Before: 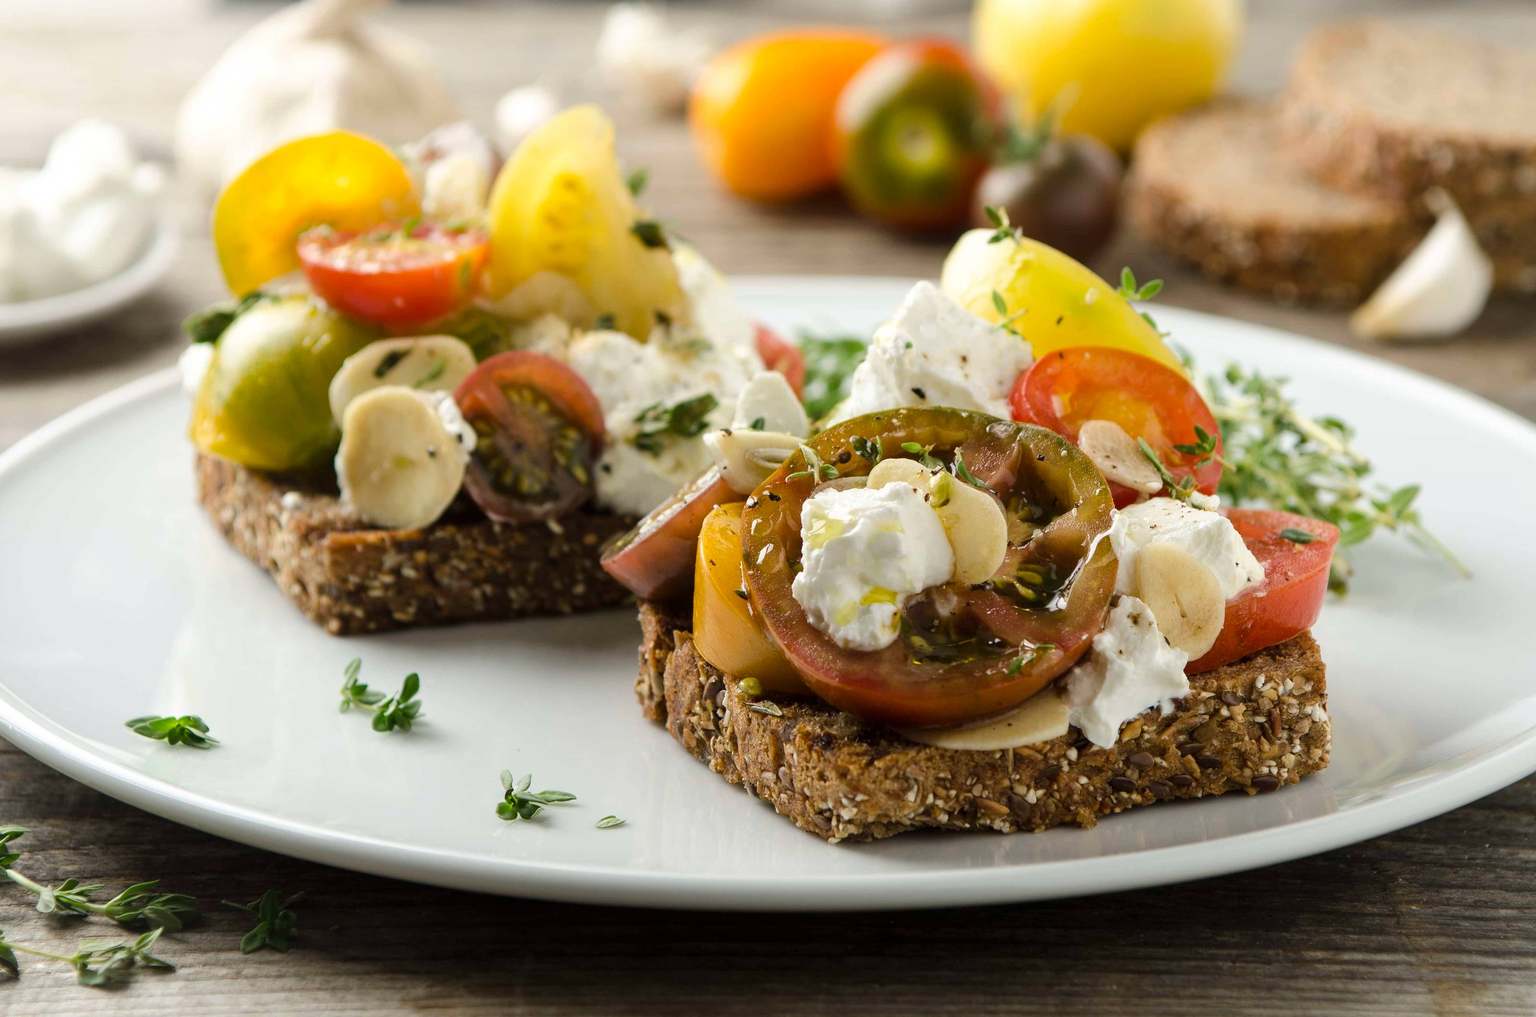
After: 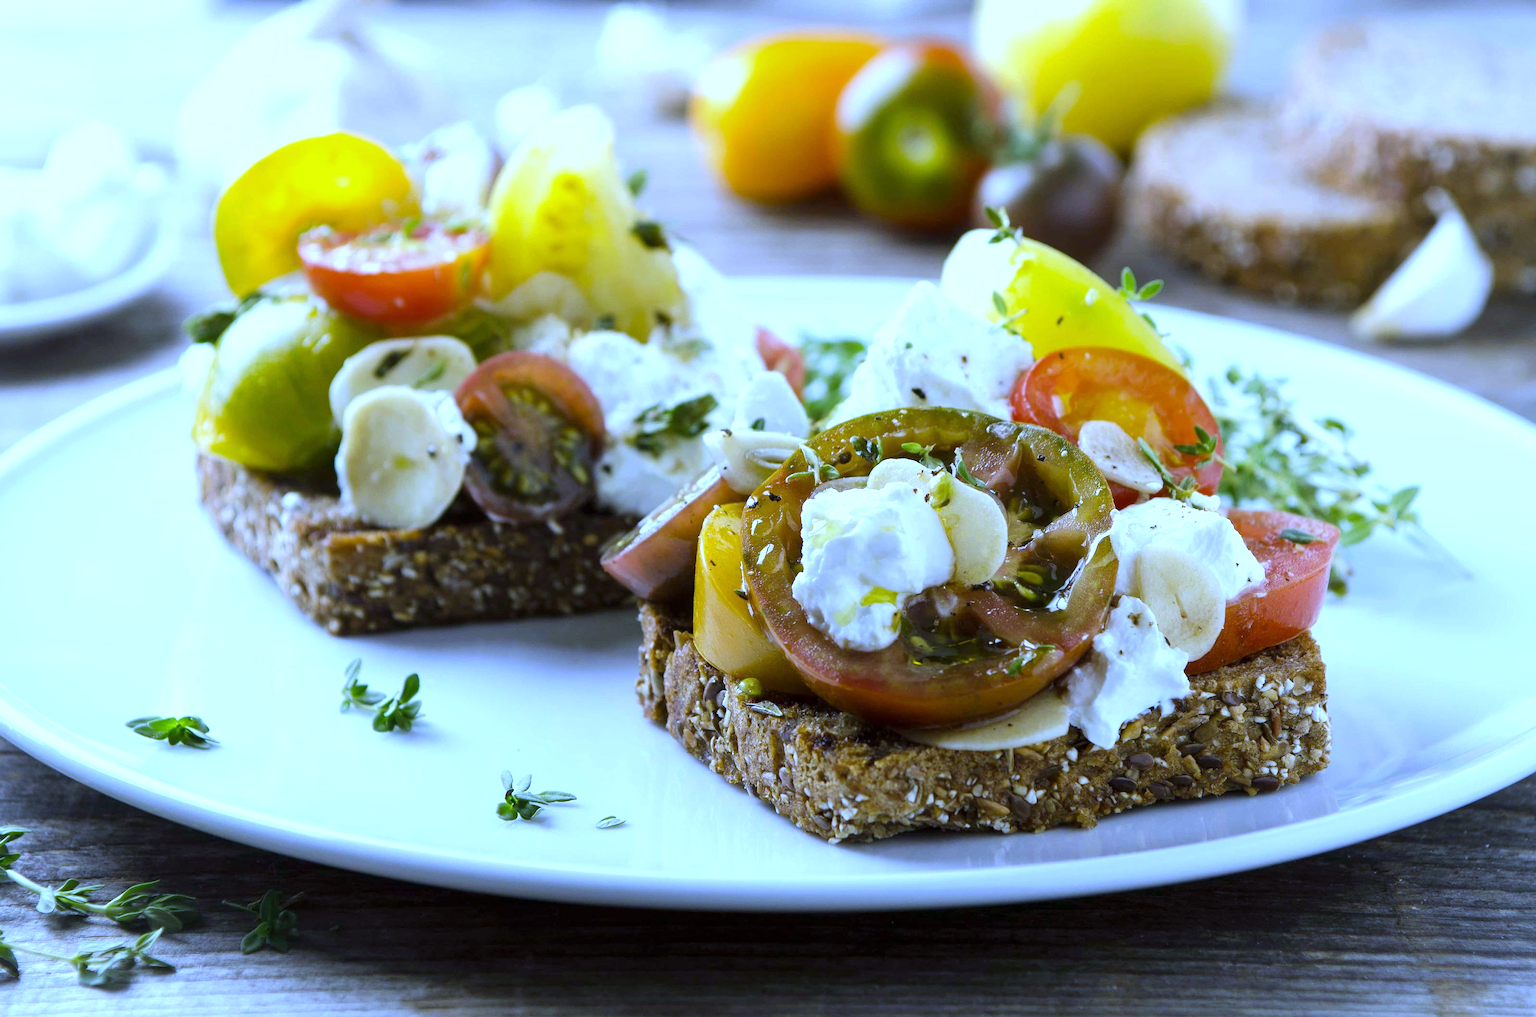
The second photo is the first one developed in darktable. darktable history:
white balance: red 0.766, blue 1.537
exposure: exposure 0.496 EV, compensate highlight preservation false
